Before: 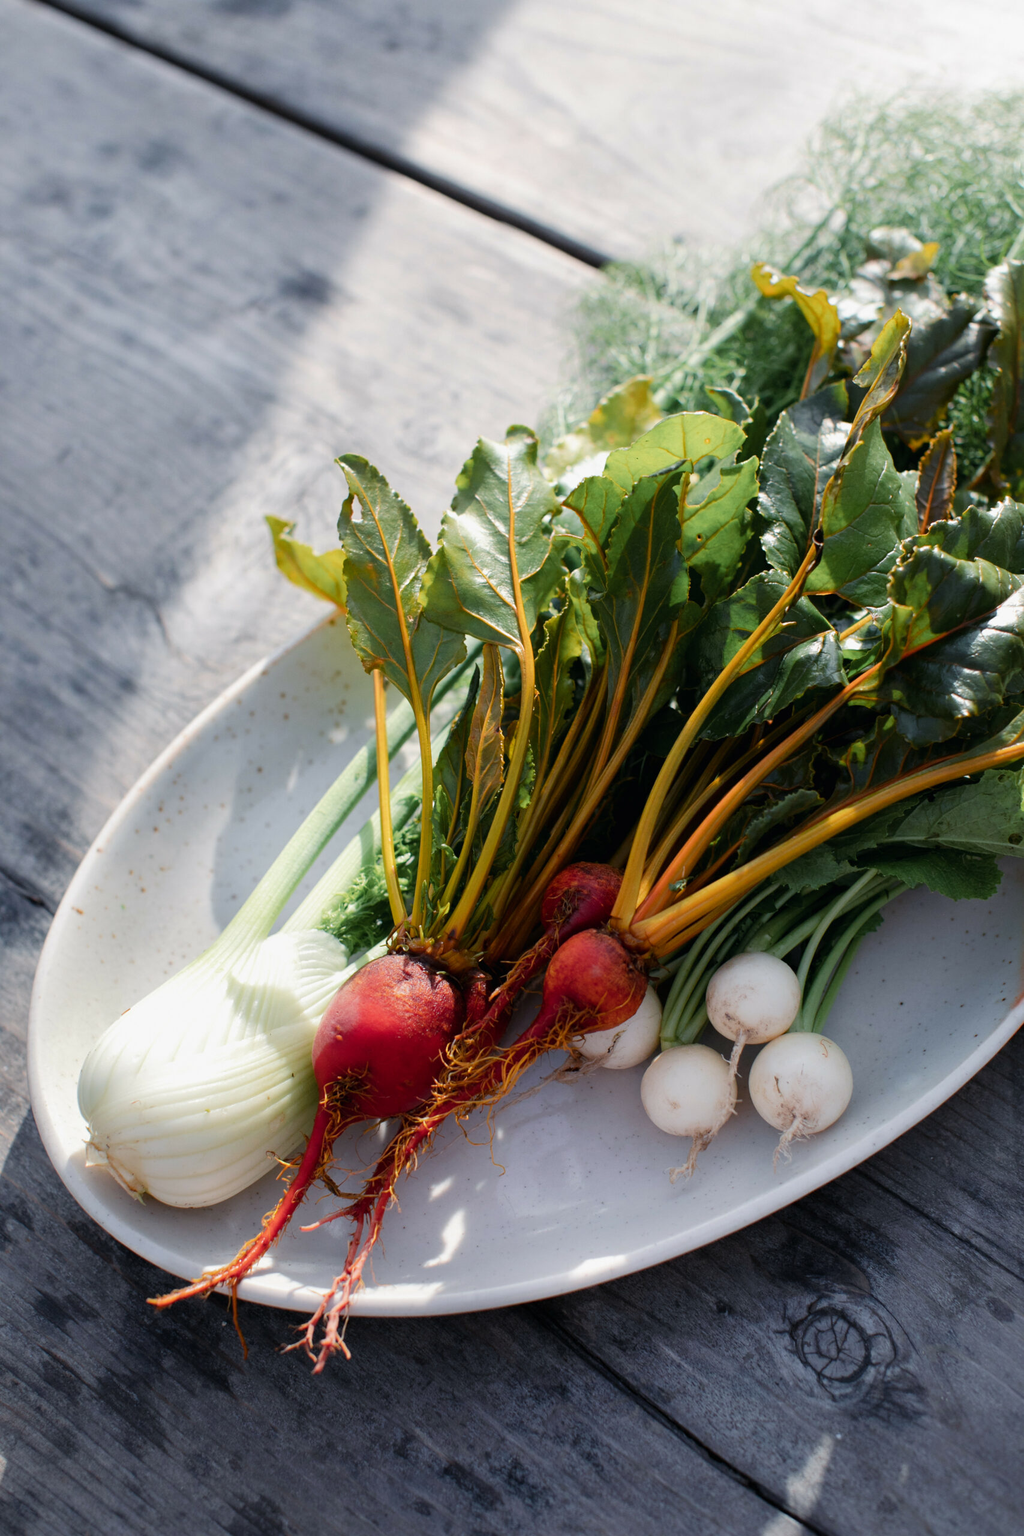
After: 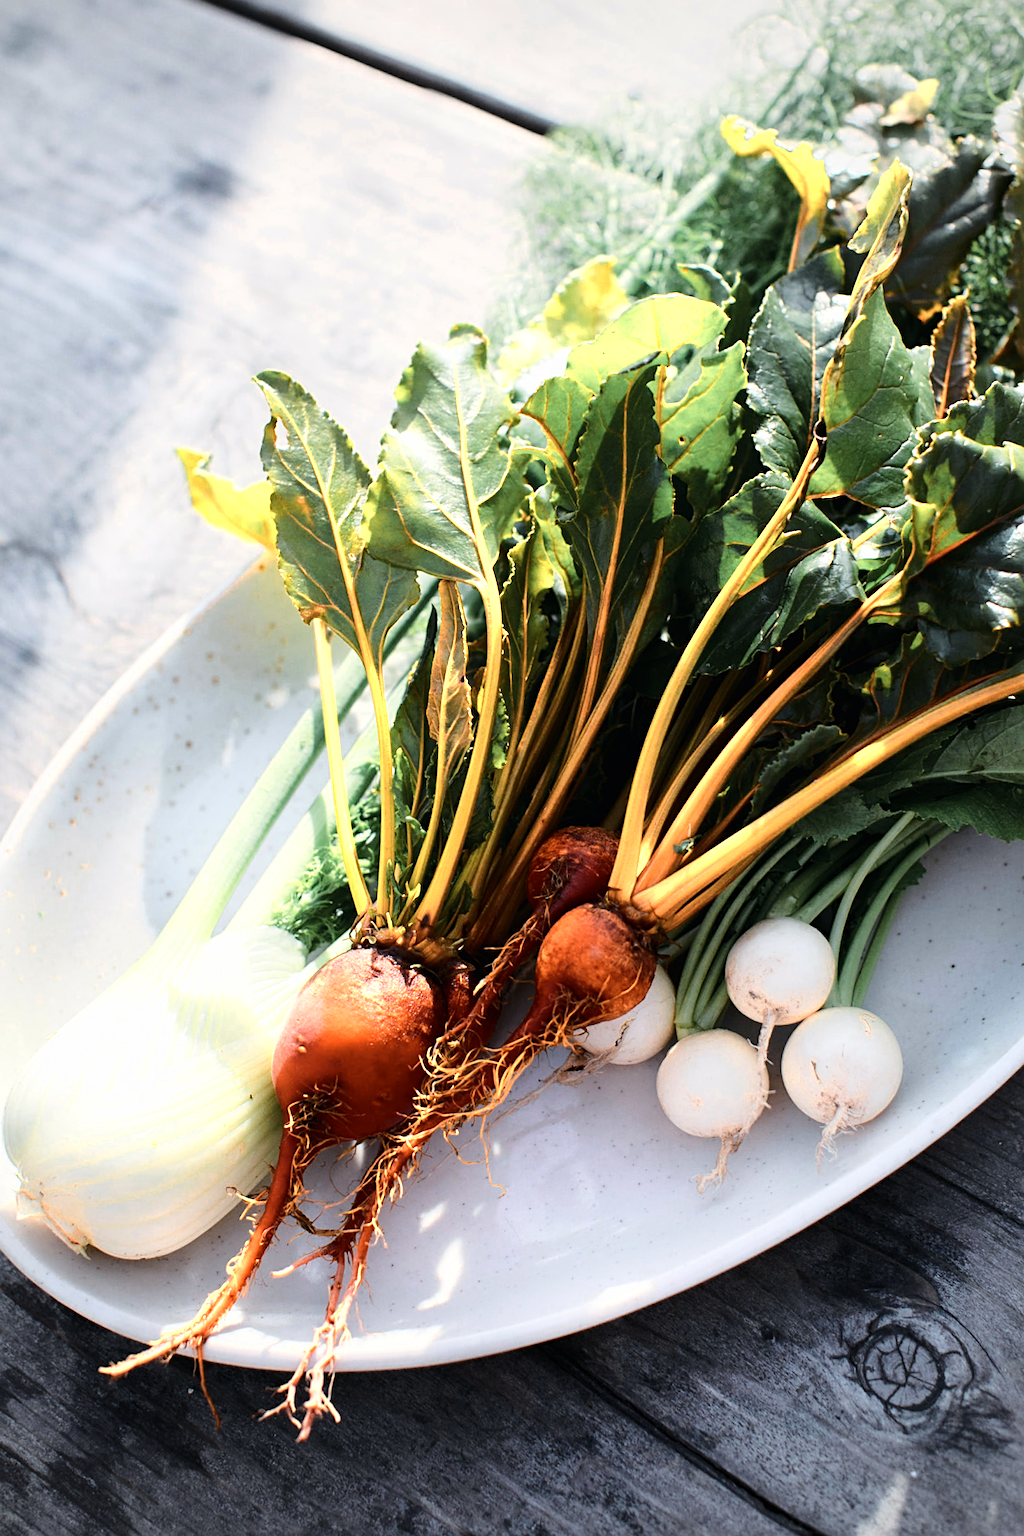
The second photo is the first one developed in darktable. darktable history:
base curve: curves: ch0 [(0, 0) (0.028, 0.03) (0.121, 0.232) (0.46, 0.748) (0.859, 0.968) (1, 1)]
color zones: curves: ch0 [(0.018, 0.548) (0.197, 0.654) (0.425, 0.447) (0.605, 0.658) (0.732, 0.579)]; ch1 [(0.105, 0.531) (0.224, 0.531) (0.386, 0.39) (0.618, 0.456) (0.732, 0.456) (0.956, 0.421)]; ch2 [(0.039, 0.583) (0.215, 0.465) (0.399, 0.544) (0.465, 0.548) (0.614, 0.447) (0.724, 0.43) (0.882, 0.623) (0.956, 0.632)]
crop and rotate: angle 3.83°, left 5.684%, top 5.696%
sharpen: radius 2.524, amount 0.319
vignetting: fall-off radius 61.07%, brightness -0.32
